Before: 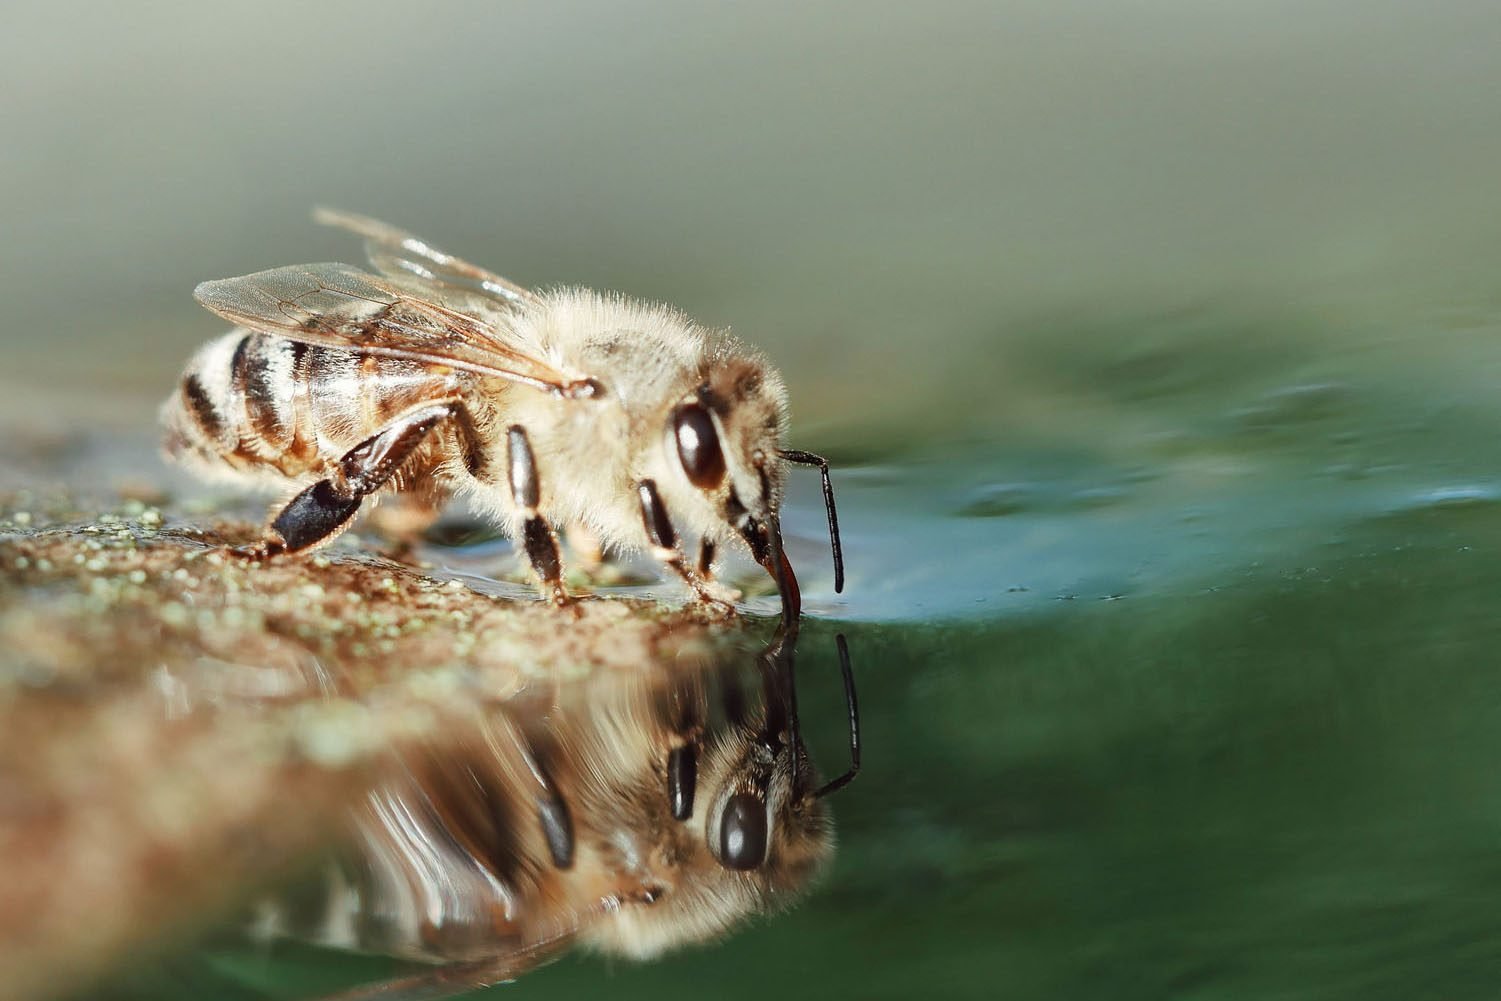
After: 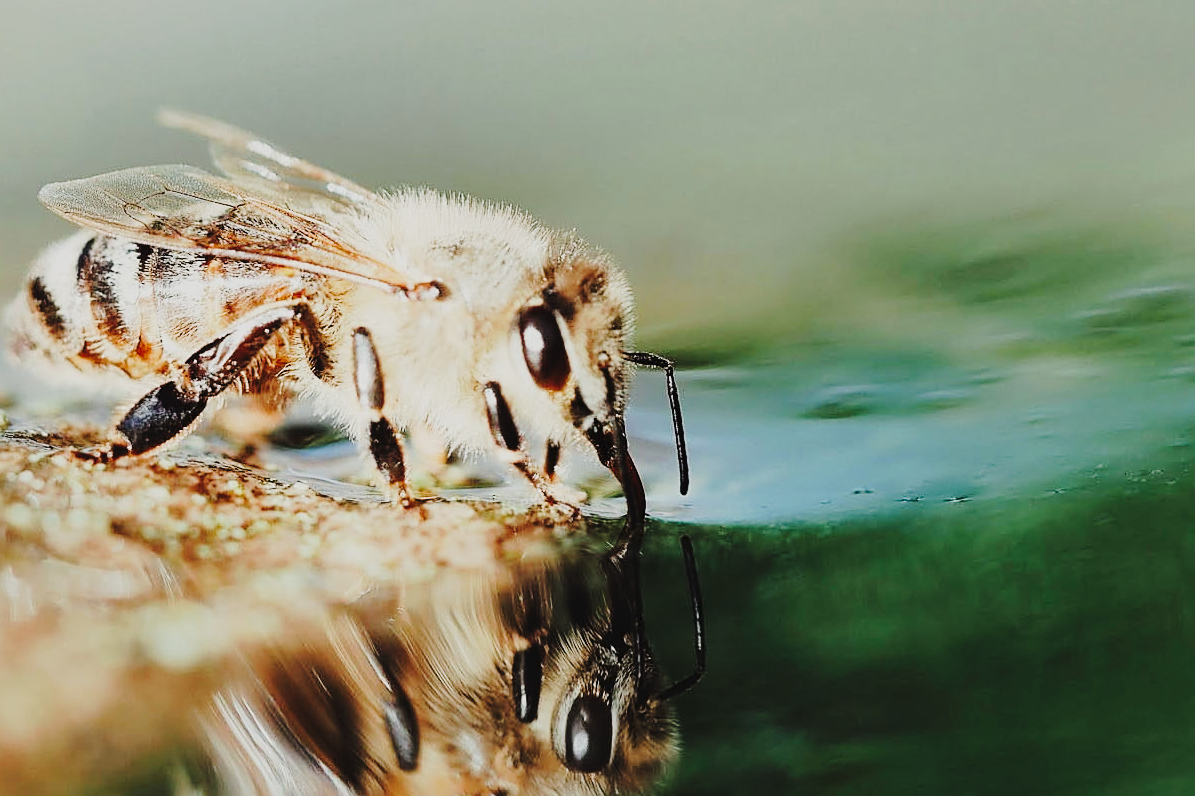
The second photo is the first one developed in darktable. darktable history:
crop and rotate: left 10.38%, top 9.929%, right 9.993%, bottom 10.458%
tone curve: curves: ch0 [(0, 0) (0.003, 0.039) (0.011, 0.042) (0.025, 0.048) (0.044, 0.058) (0.069, 0.071) (0.1, 0.089) (0.136, 0.114) (0.177, 0.146) (0.224, 0.199) (0.277, 0.27) (0.335, 0.364) (0.399, 0.47) (0.468, 0.566) (0.543, 0.643) (0.623, 0.73) (0.709, 0.8) (0.801, 0.863) (0.898, 0.925) (1, 1)], preserve colors none
filmic rgb: black relative exposure -8.53 EV, white relative exposure 5.55 EV, hardness 3.38, contrast 1.021
sharpen: on, module defaults
